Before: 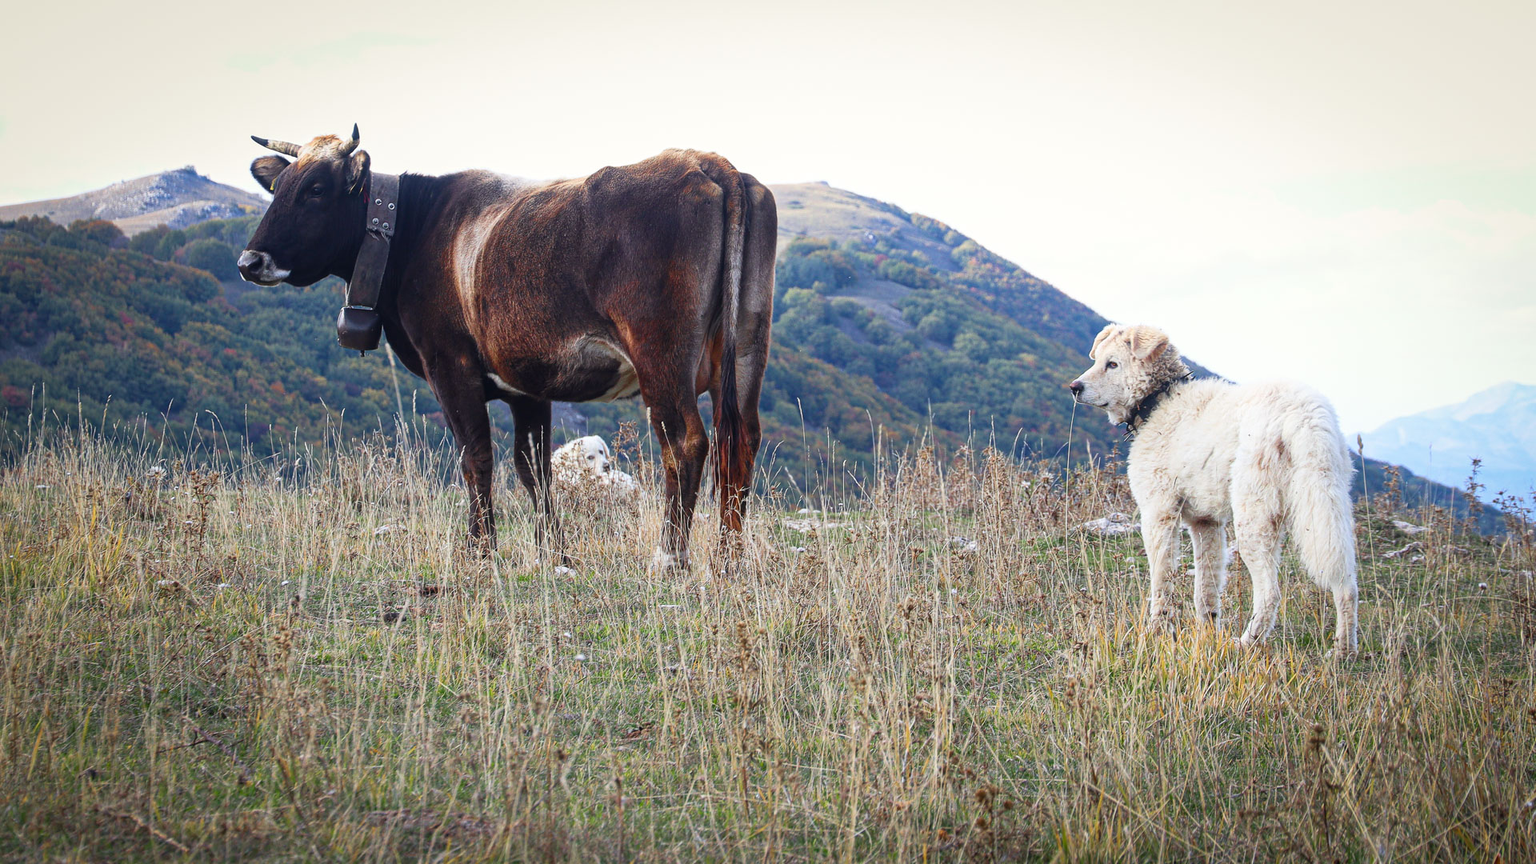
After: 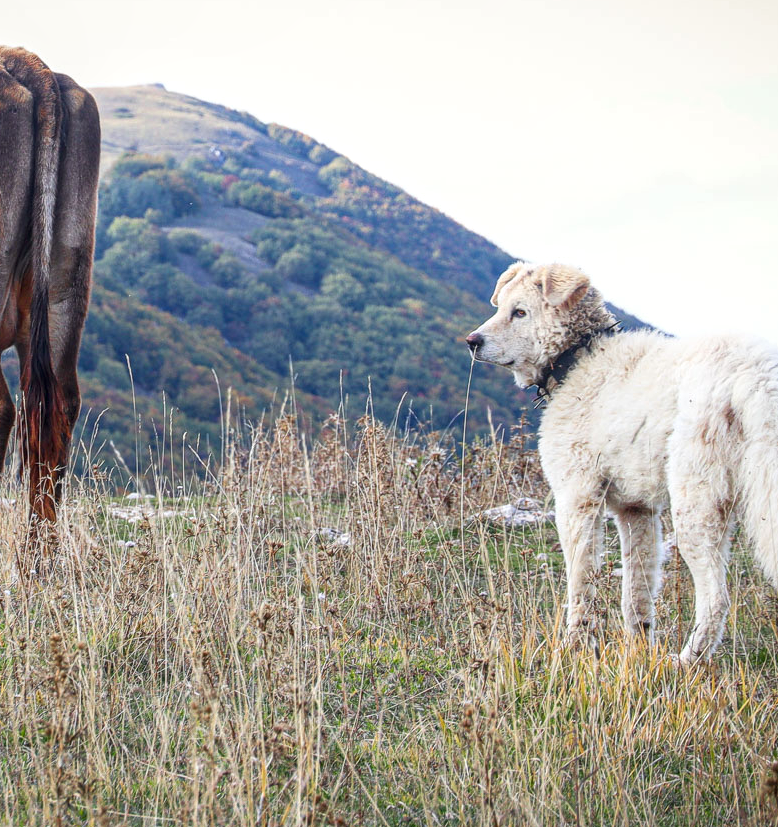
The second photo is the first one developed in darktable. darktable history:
crop: left 45.377%, top 13.258%, right 14.052%, bottom 10.093%
local contrast: on, module defaults
